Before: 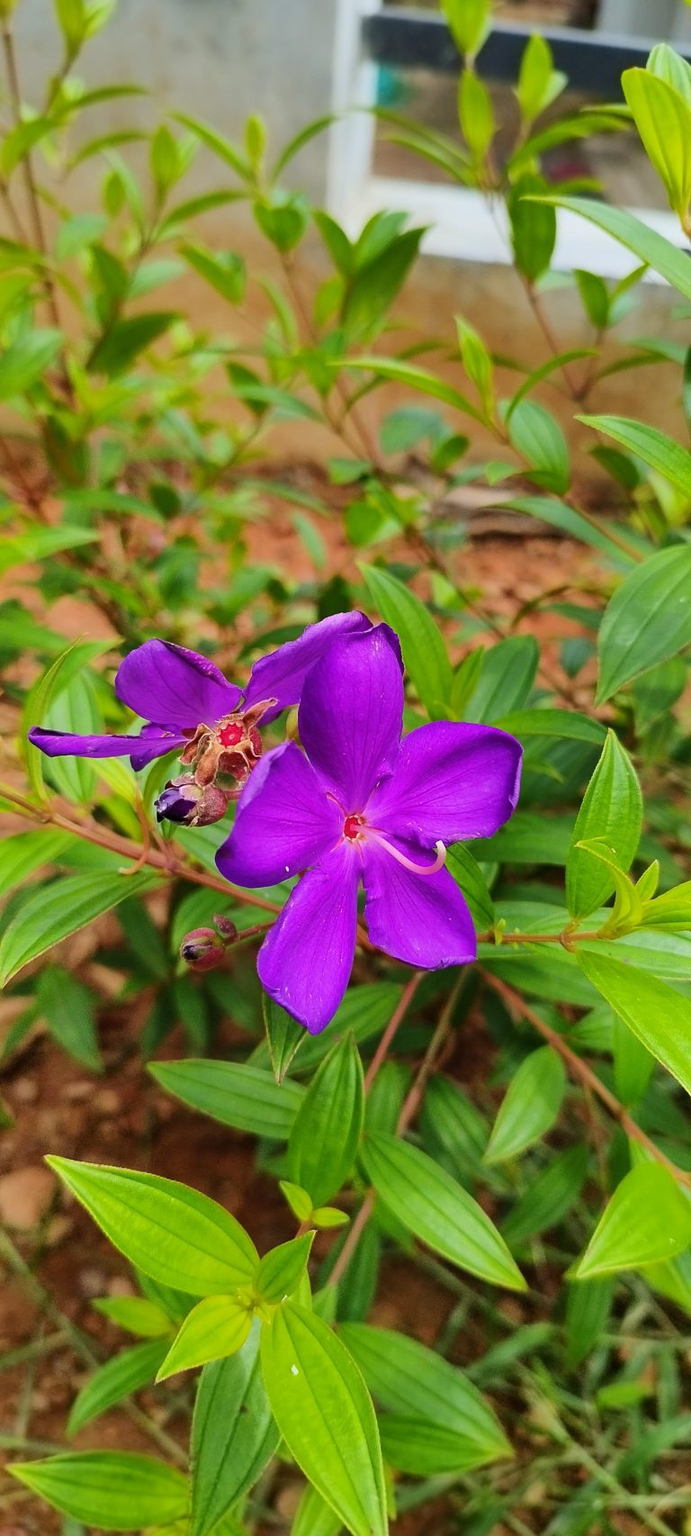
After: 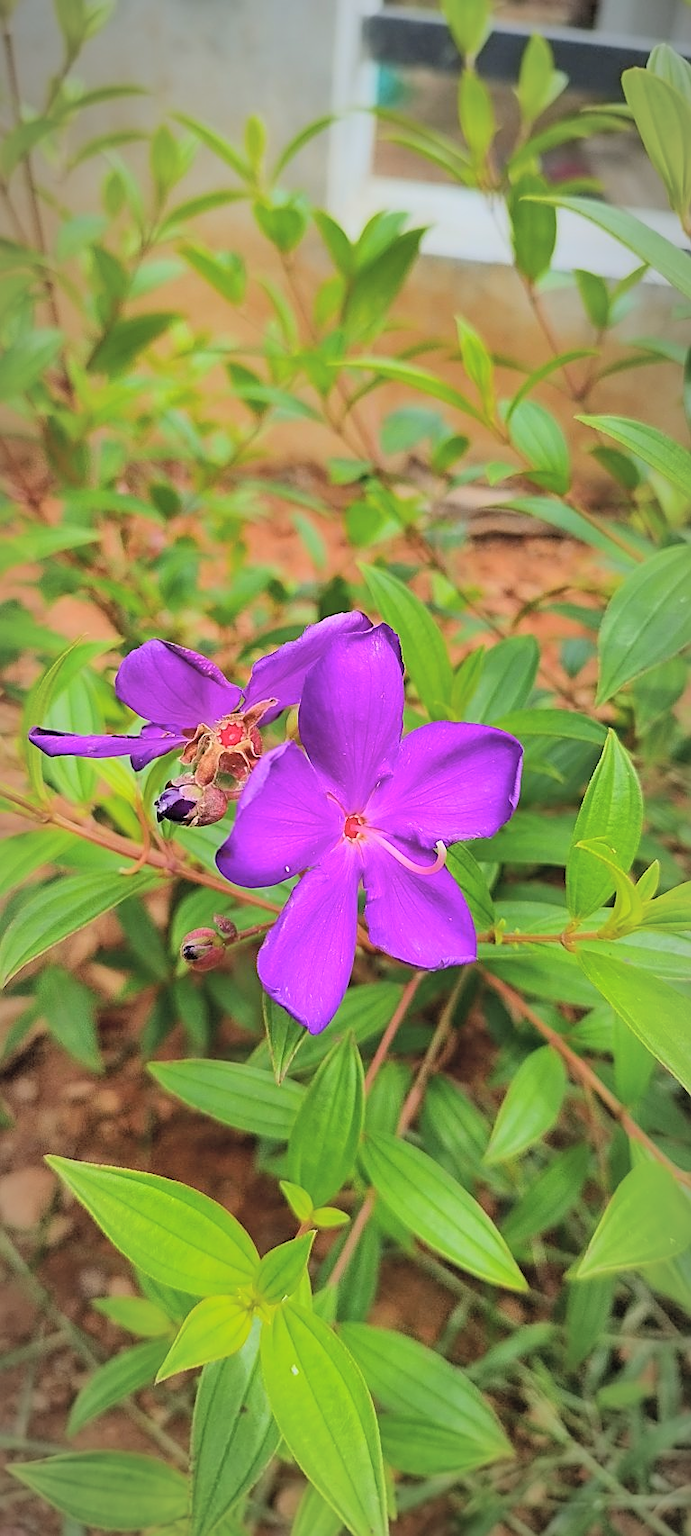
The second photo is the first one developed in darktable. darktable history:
exposure: exposure -0.01 EV, compensate highlight preservation false
sharpen: amount 0.55
tone equalizer: on, module defaults
vignetting: fall-off radius 70%, automatic ratio true
global tonemap: drago (0.7, 100)
